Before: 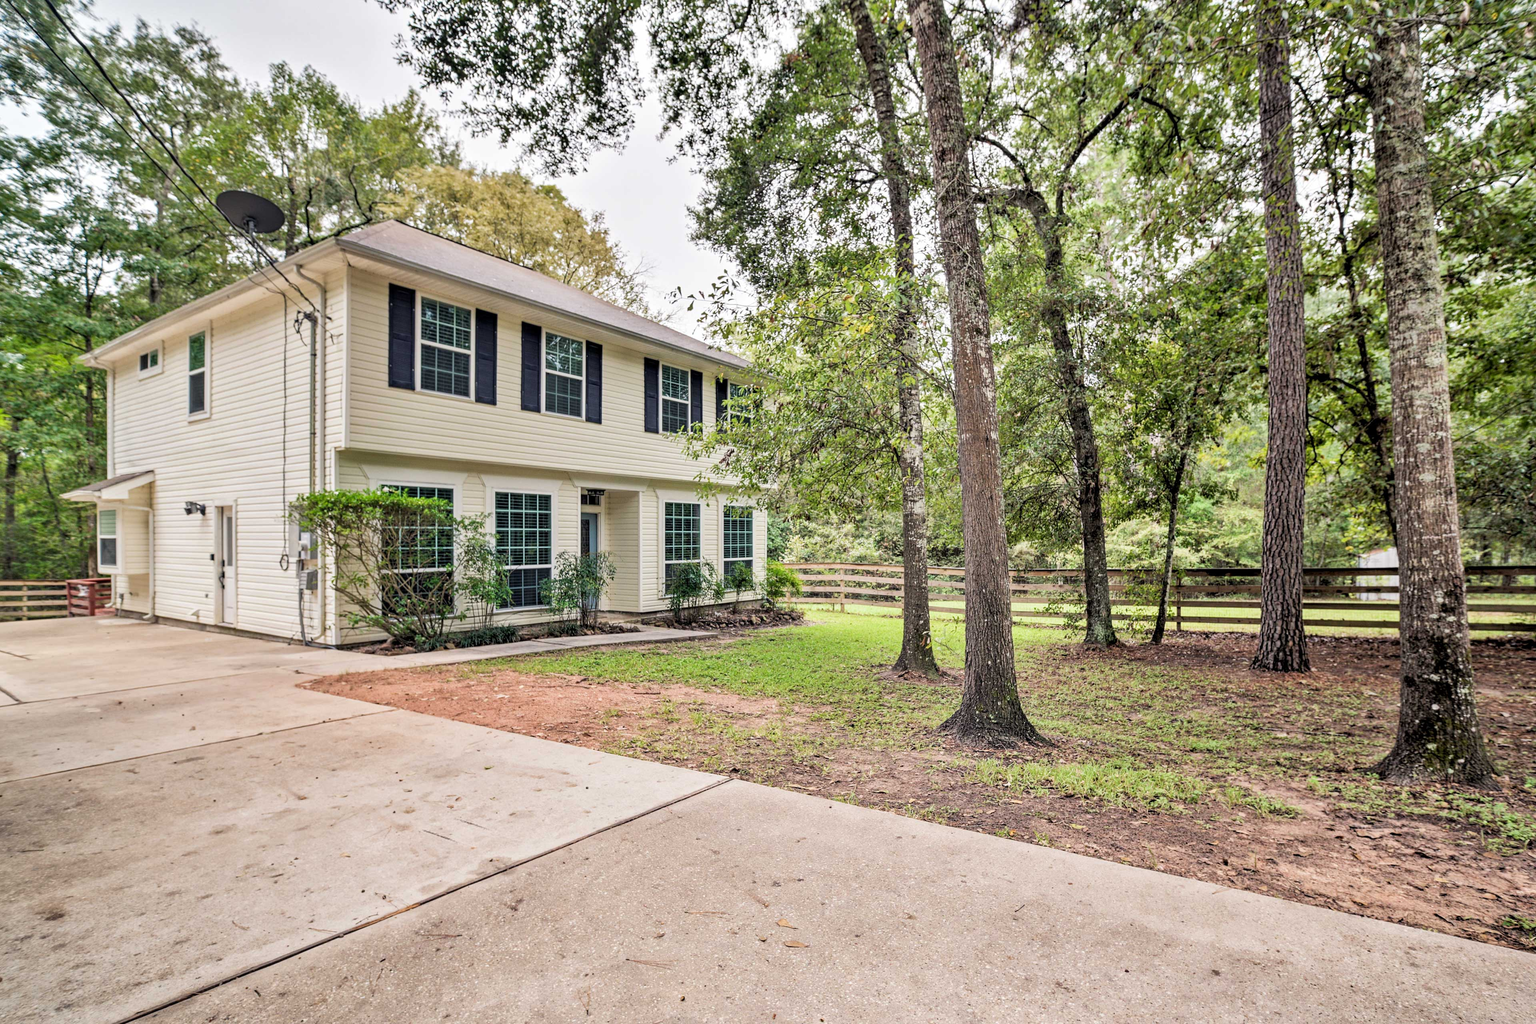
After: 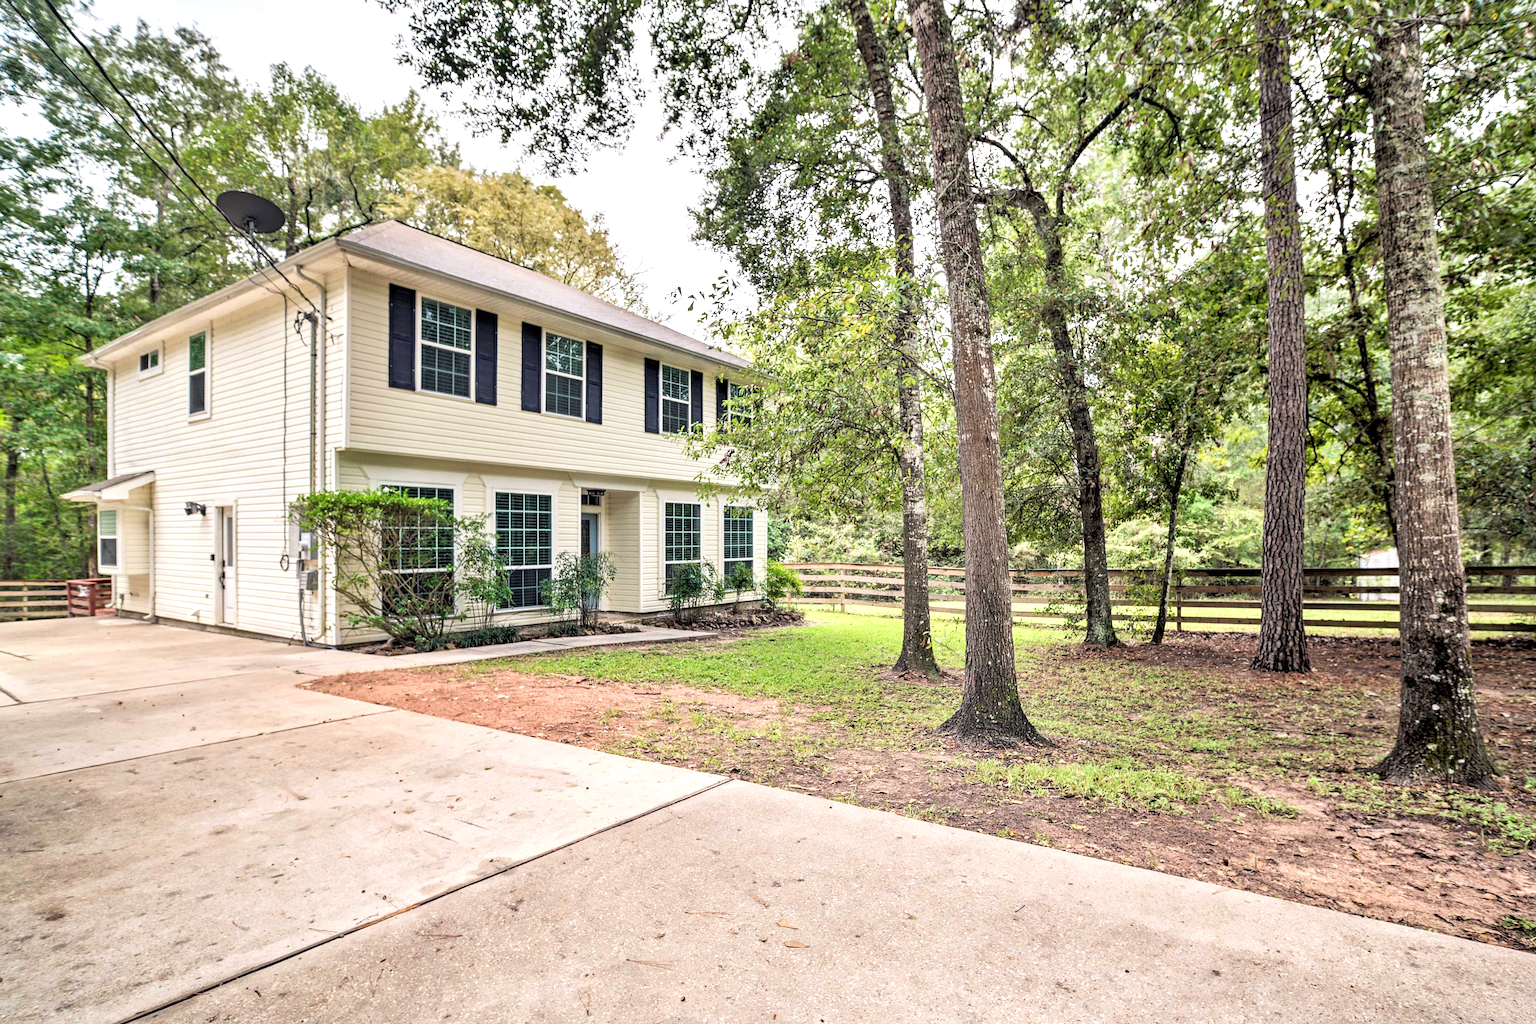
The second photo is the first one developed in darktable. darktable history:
tone equalizer: -8 EV -0.388 EV, -7 EV -0.359 EV, -6 EV -0.3 EV, -5 EV -0.199 EV, -3 EV 0.201 EV, -2 EV 0.306 EV, -1 EV 0.413 EV, +0 EV 0.434 EV, smoothing diameter 24.97%, edges refinement/feathering 7.21, preserve details guided filter
